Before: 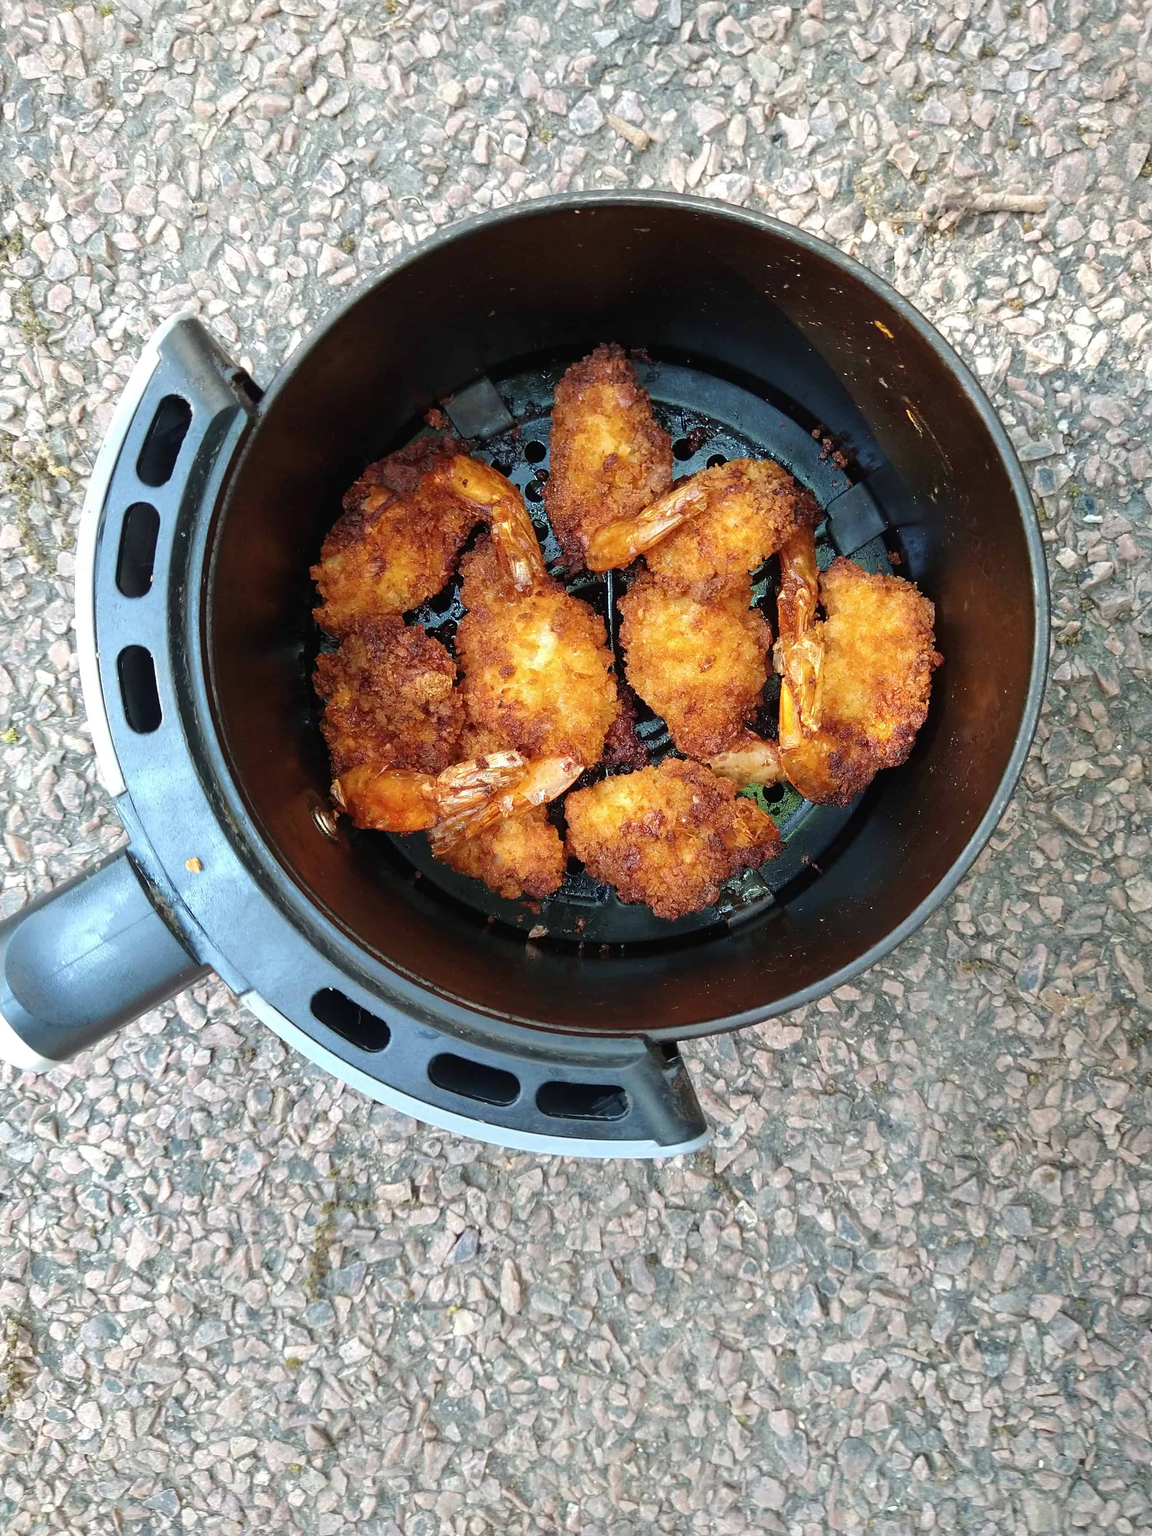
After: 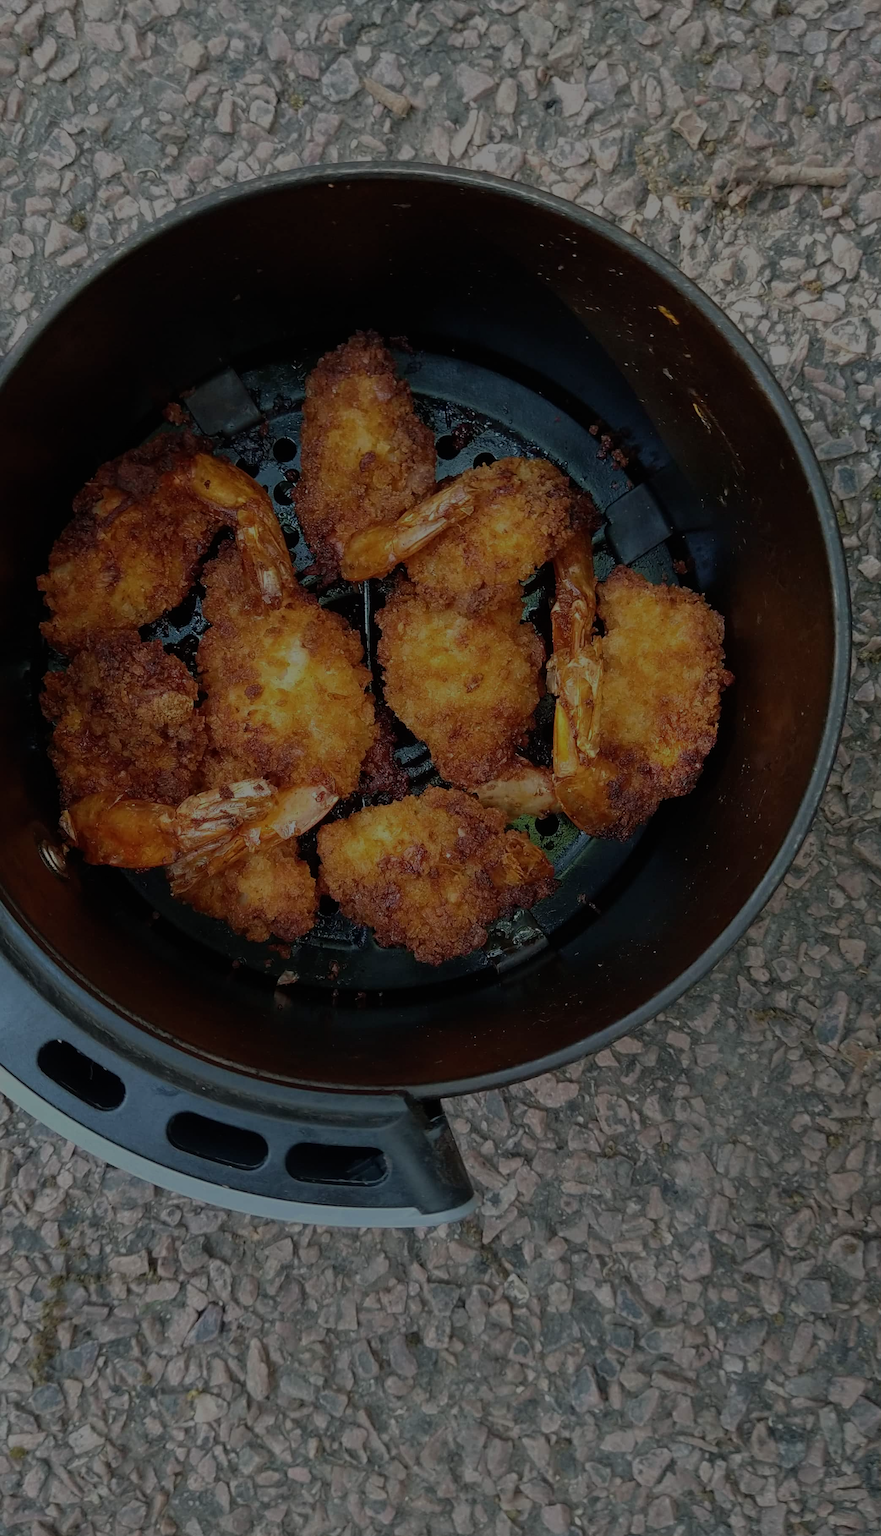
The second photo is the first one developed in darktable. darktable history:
exposure: exposure -2.002 EV, compensate highlight preservation false
crop and rotate: left 24.034%, top 2.838%, right 6.406%, bottom 6.299%
white balance: red 1, blue 1
